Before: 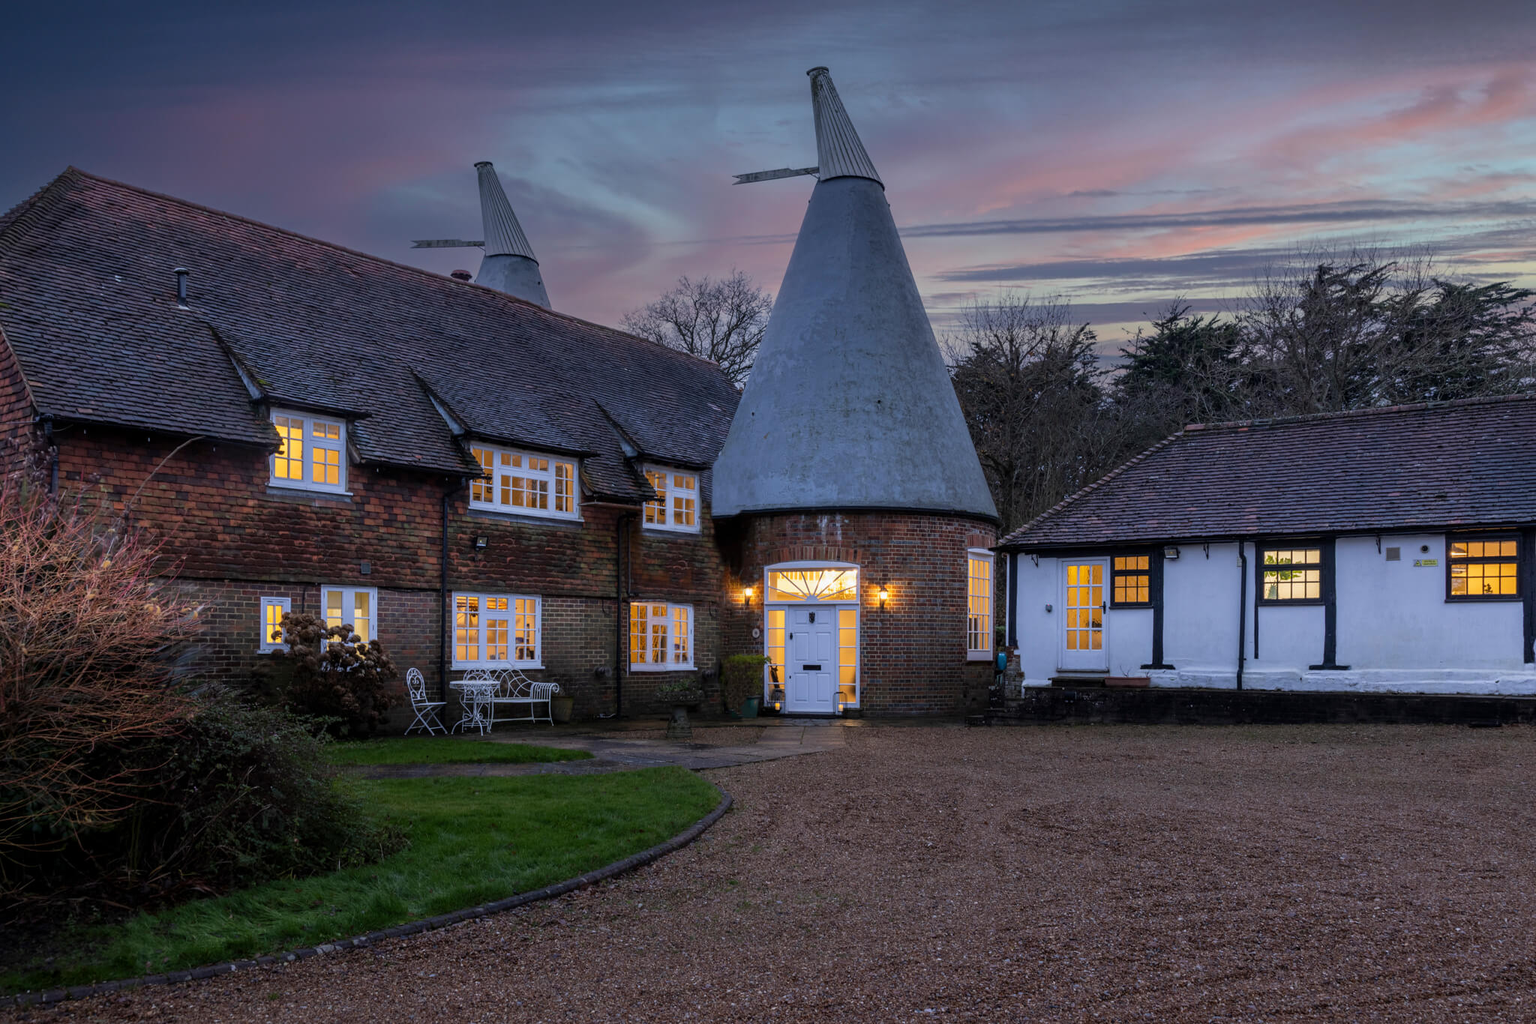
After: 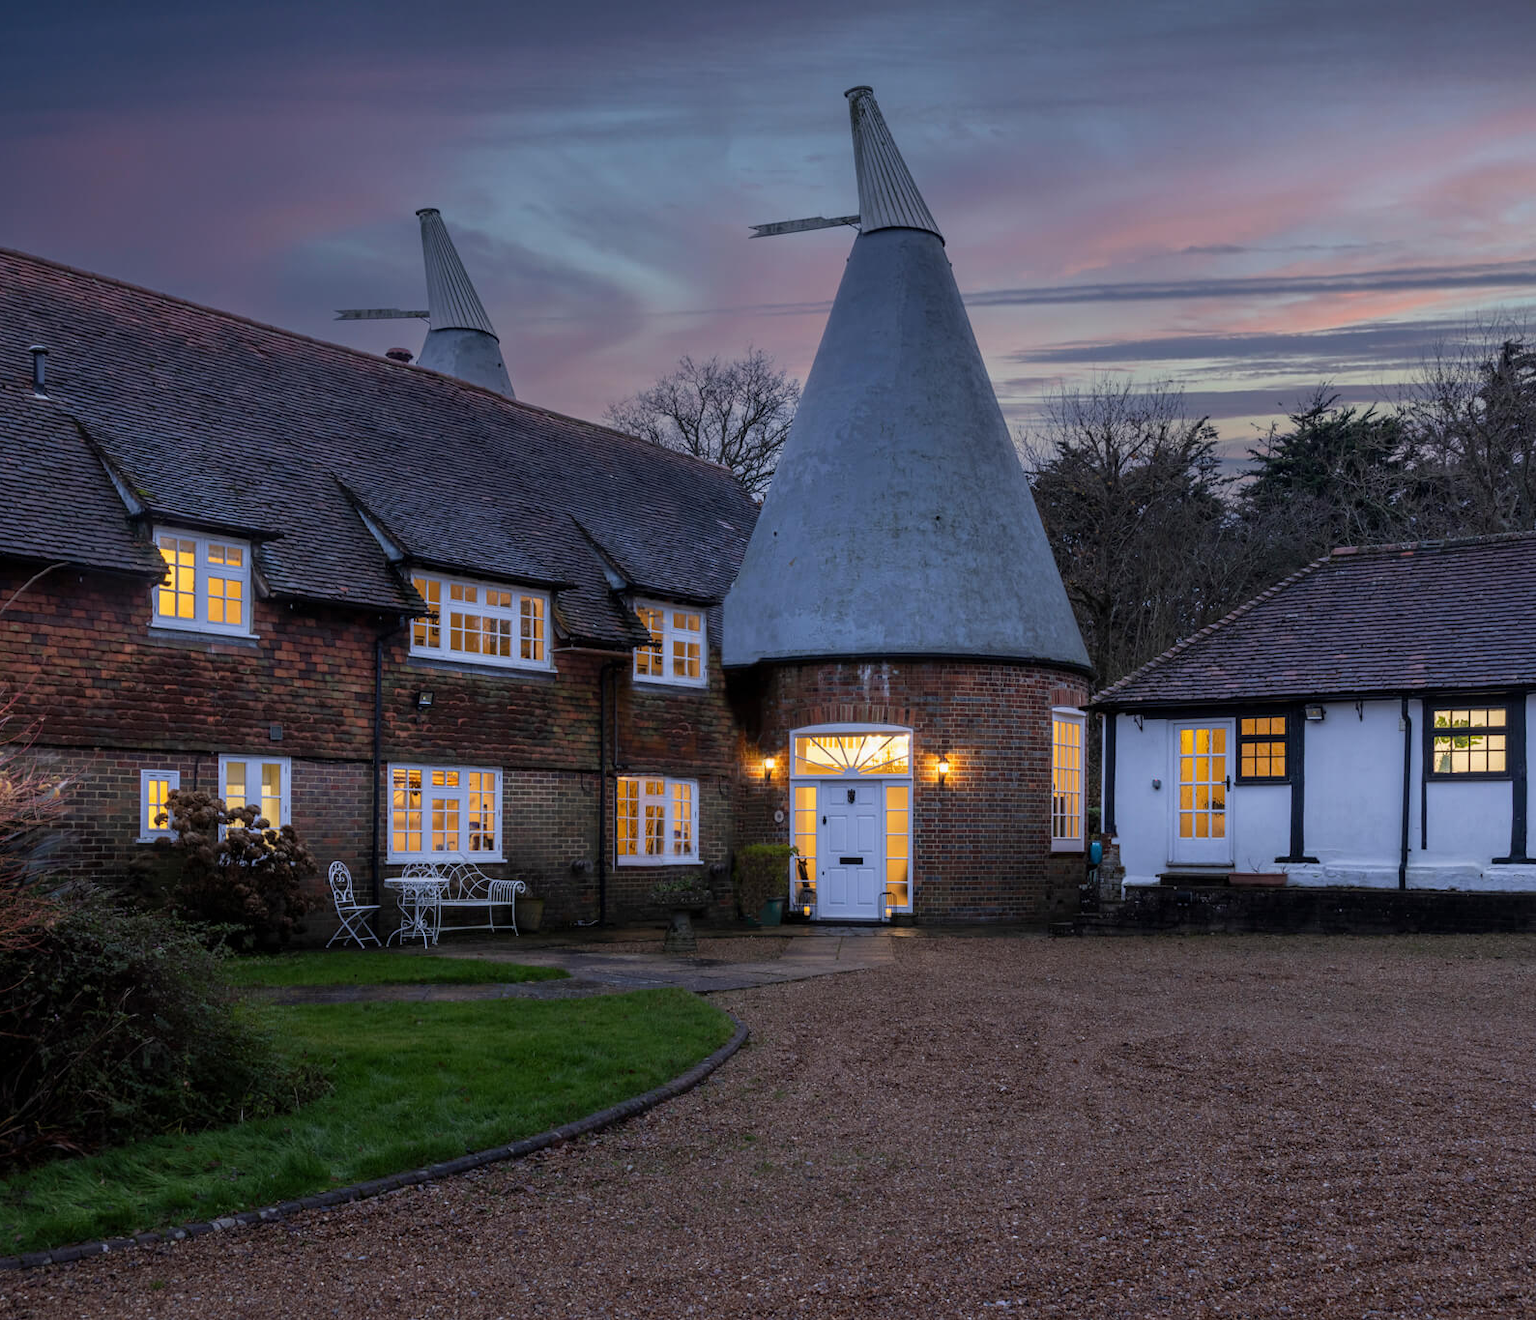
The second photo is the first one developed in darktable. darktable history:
crop: left 9.889%, right 12.521%
